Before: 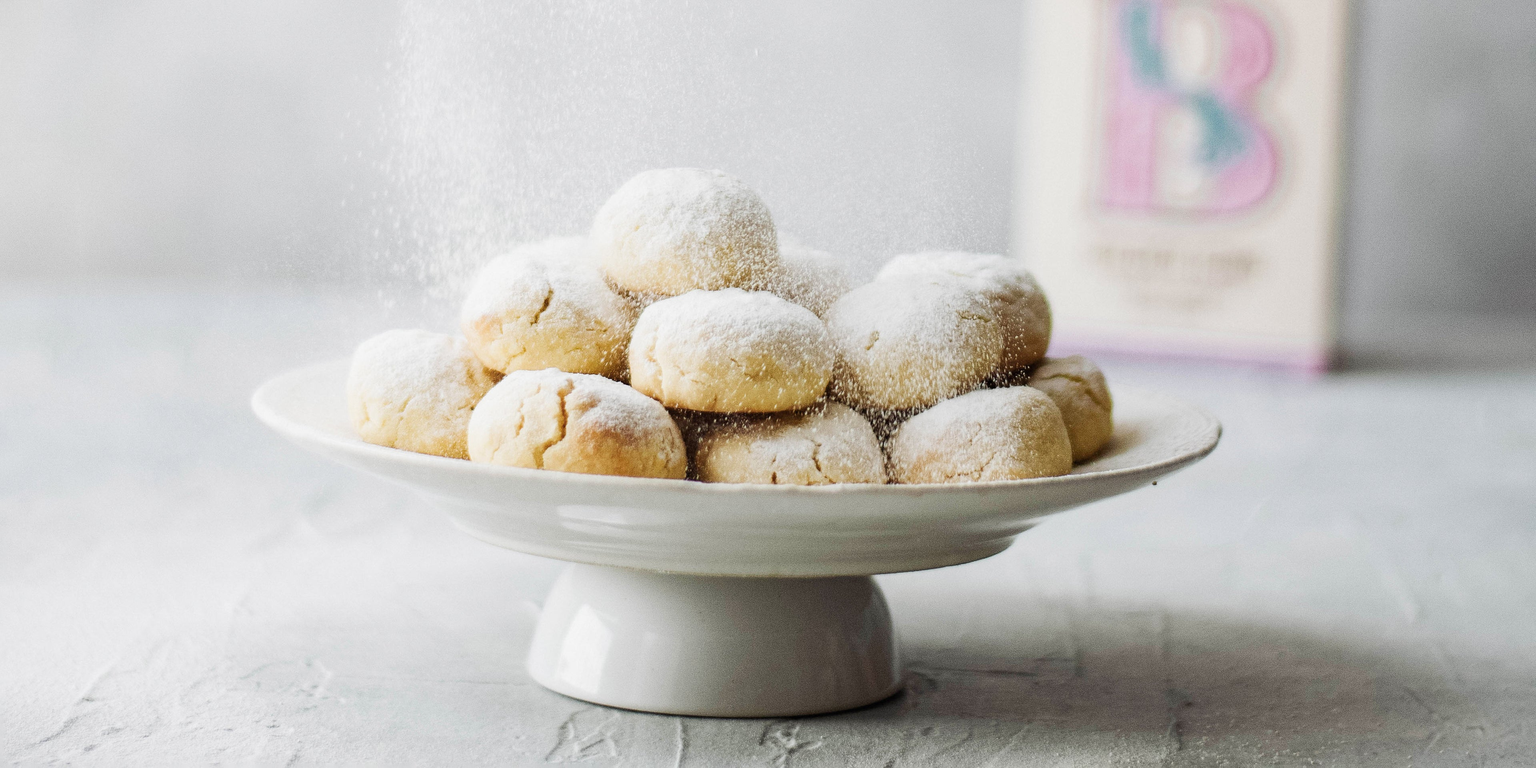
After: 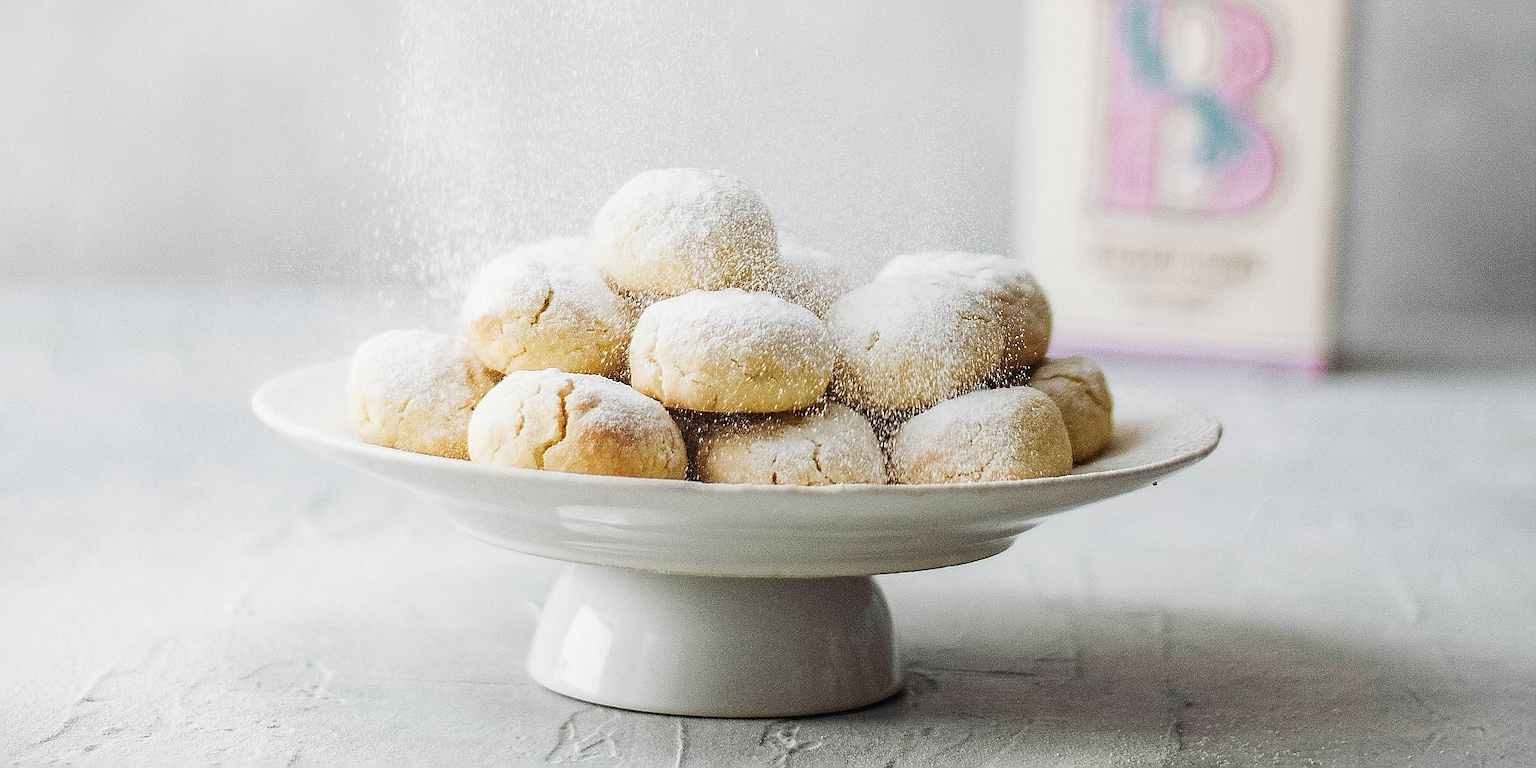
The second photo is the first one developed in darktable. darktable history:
sharpen: amount 1.864
tone equalizer: mask exposure compensation -0.507 EV
local contrast: detail 109%
